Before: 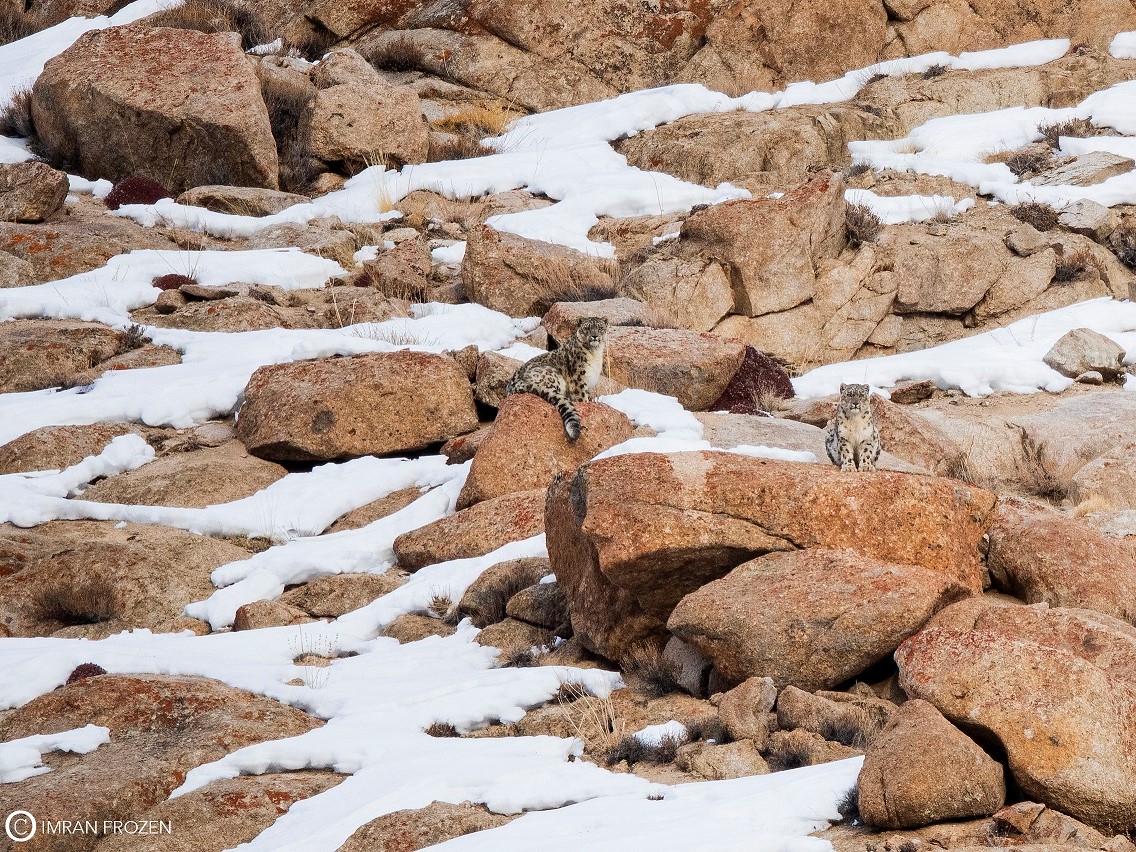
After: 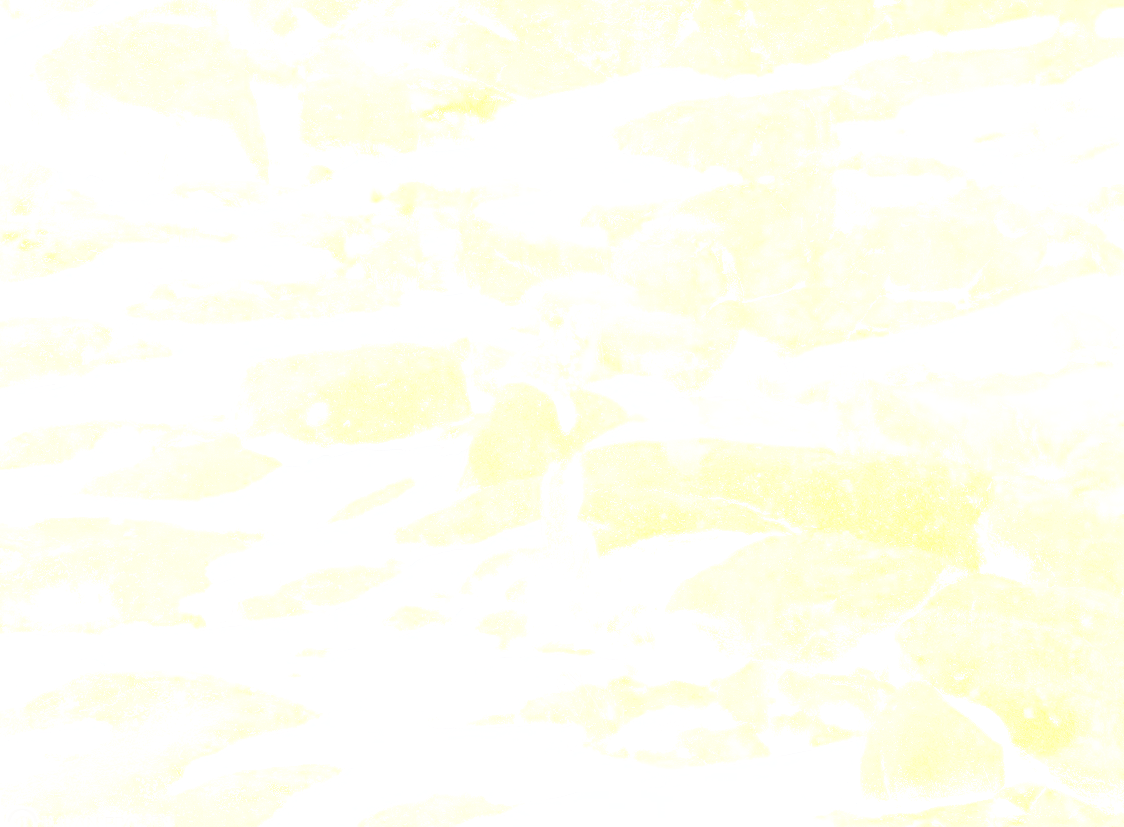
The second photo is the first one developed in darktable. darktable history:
rotate and perspective: rotation -1°, crop left 0.011, crop right 0.989, crop top 0.025, crop bottom 0.975
bloom: size 85%, threshold 5%, strength 85%
sharpen: on, module defaults
base curve: curves: ch0 [(0, 0) (0.04, 0.03) (0.133, 0.232) (0.448, 0.748) (0.843, 0.968) (1, 1)], preserve colors none
